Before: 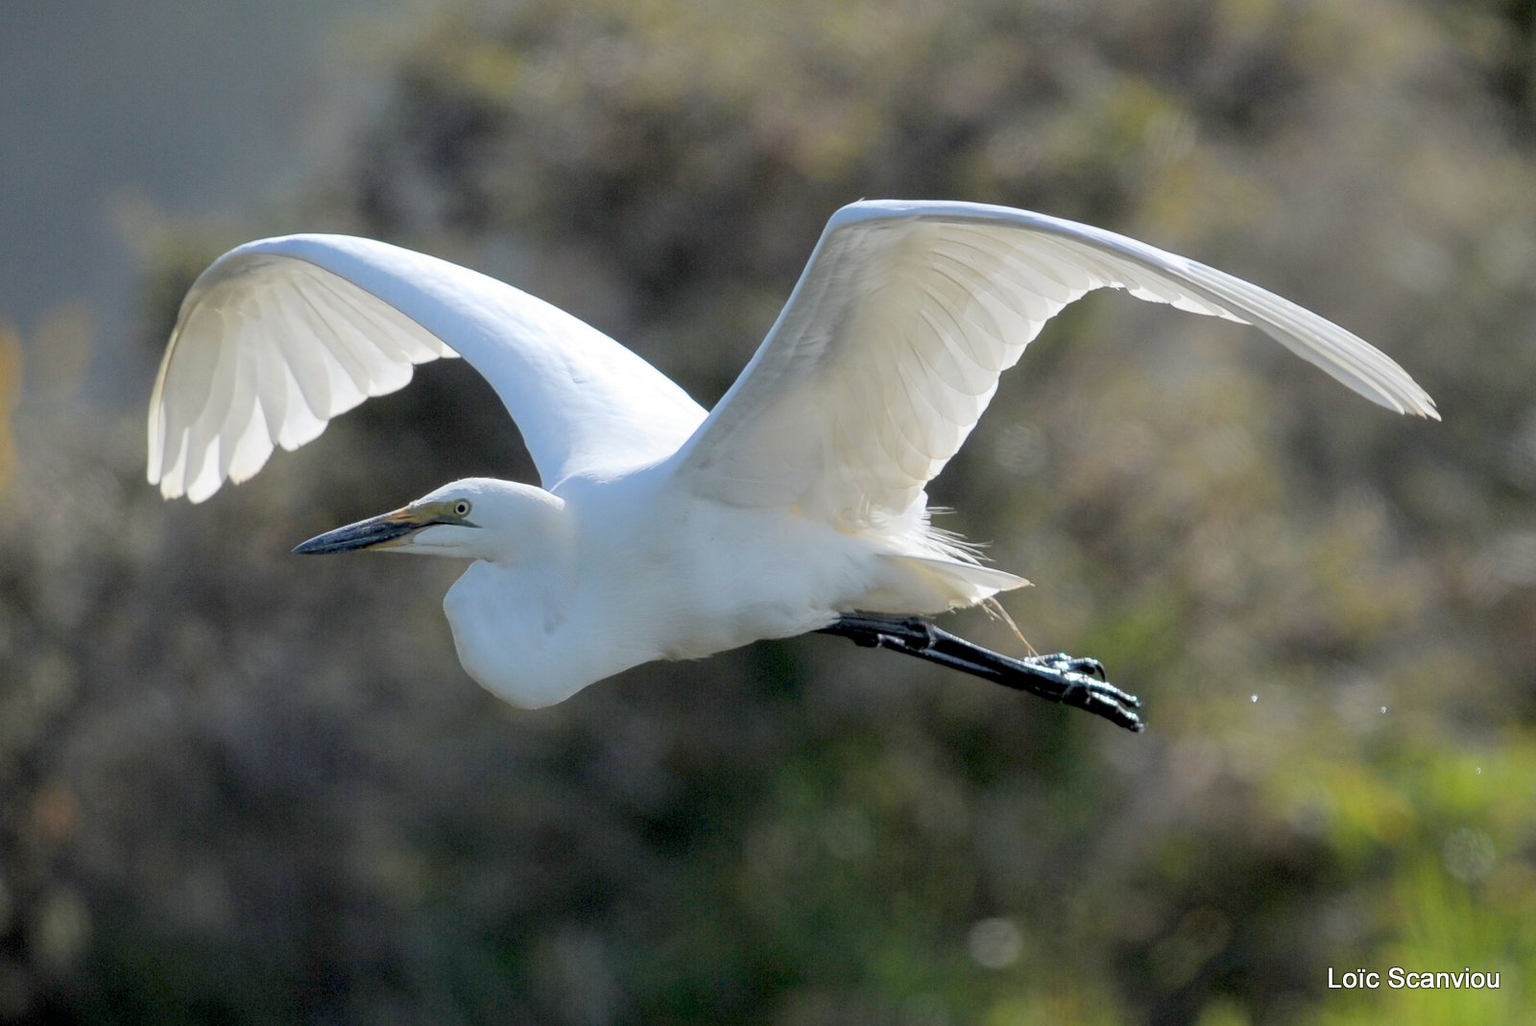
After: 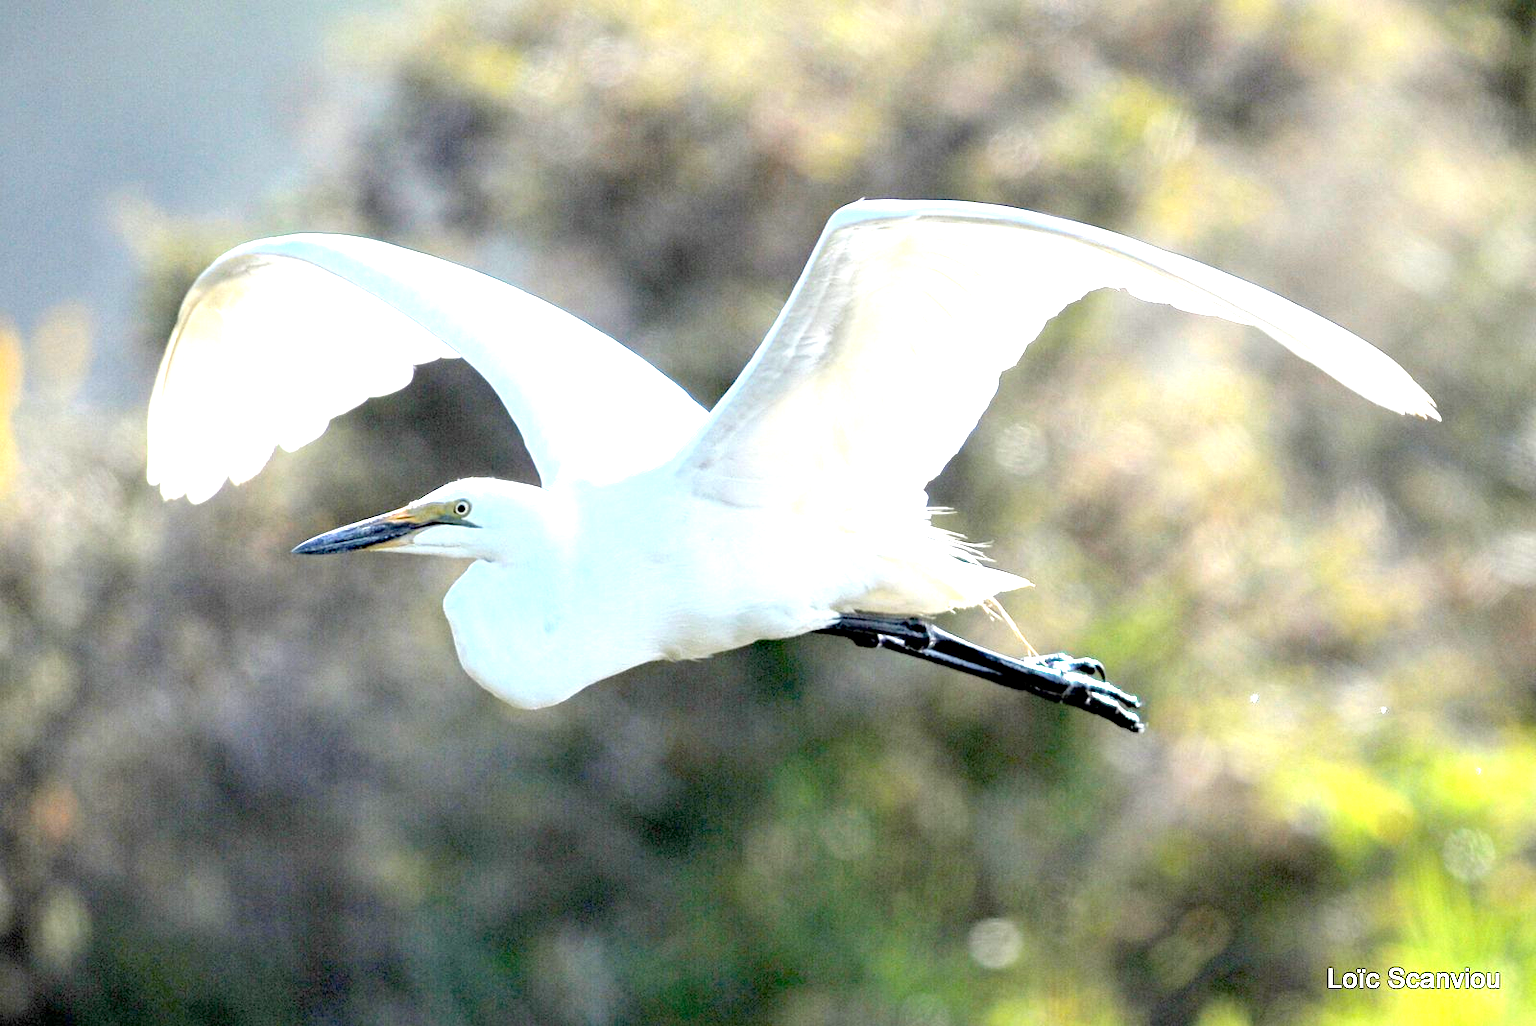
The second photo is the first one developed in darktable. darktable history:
haze removal: compatibility mode true, adaptive false
exposure: exposure 2 EV, compensate highlight preservation false
